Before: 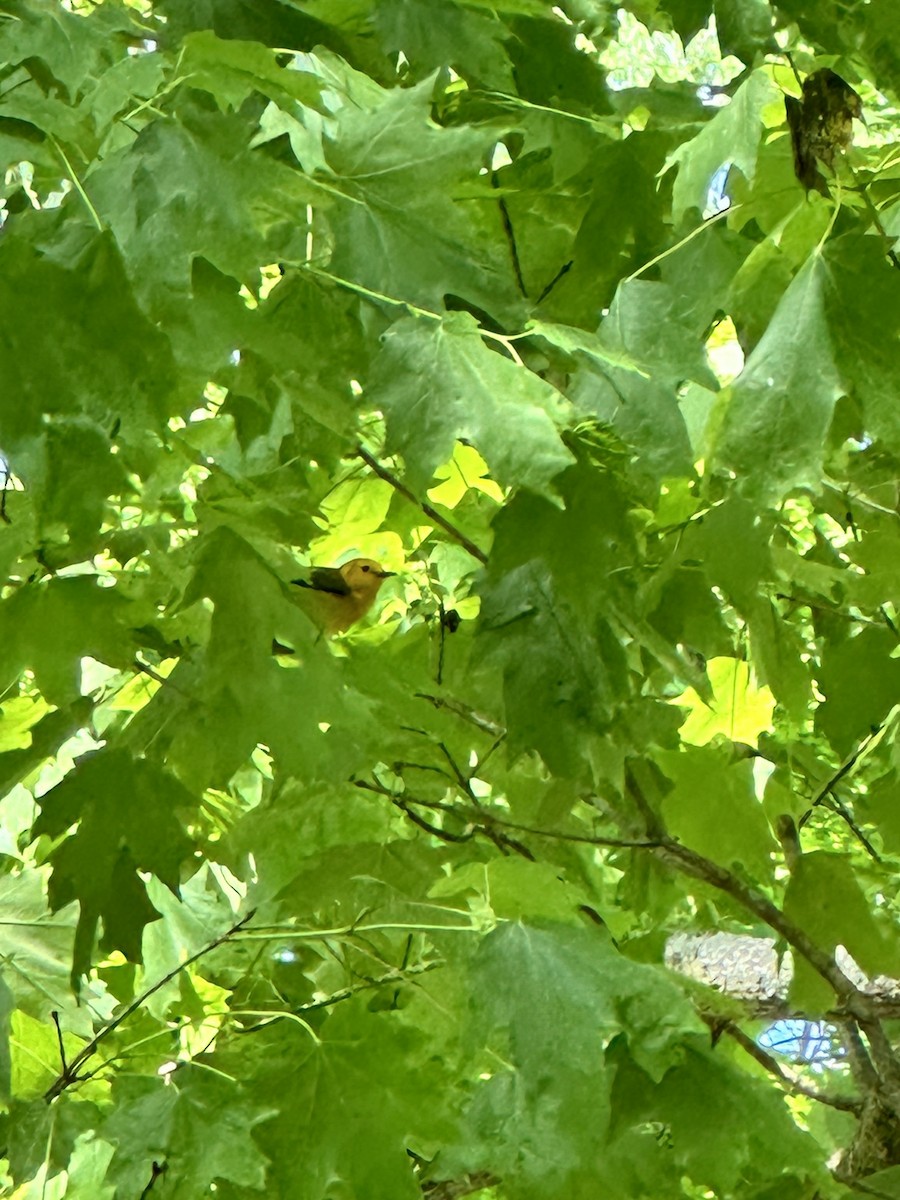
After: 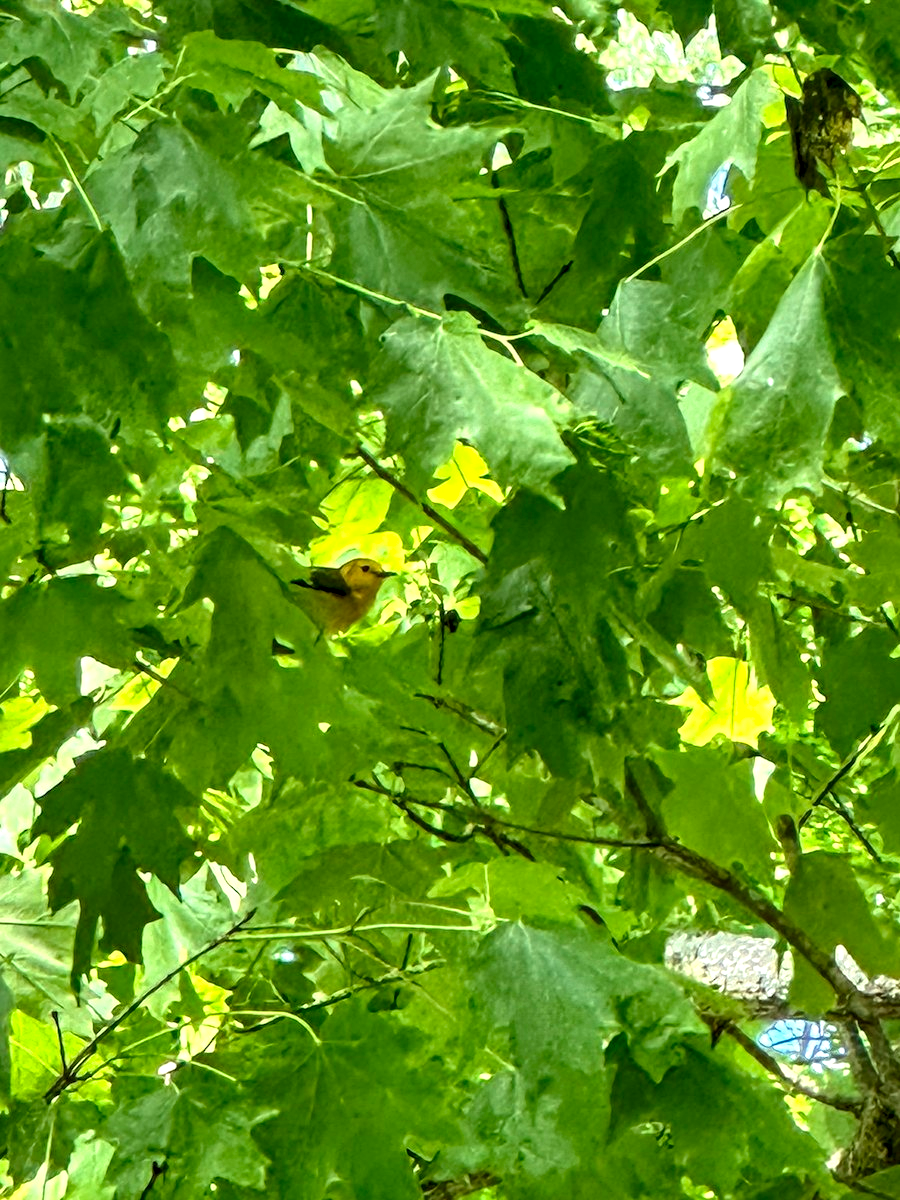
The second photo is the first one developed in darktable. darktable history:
sharpen: amount 0.2
contrast brightness saturation: contrast 0.05
local contrast: detail 150%
